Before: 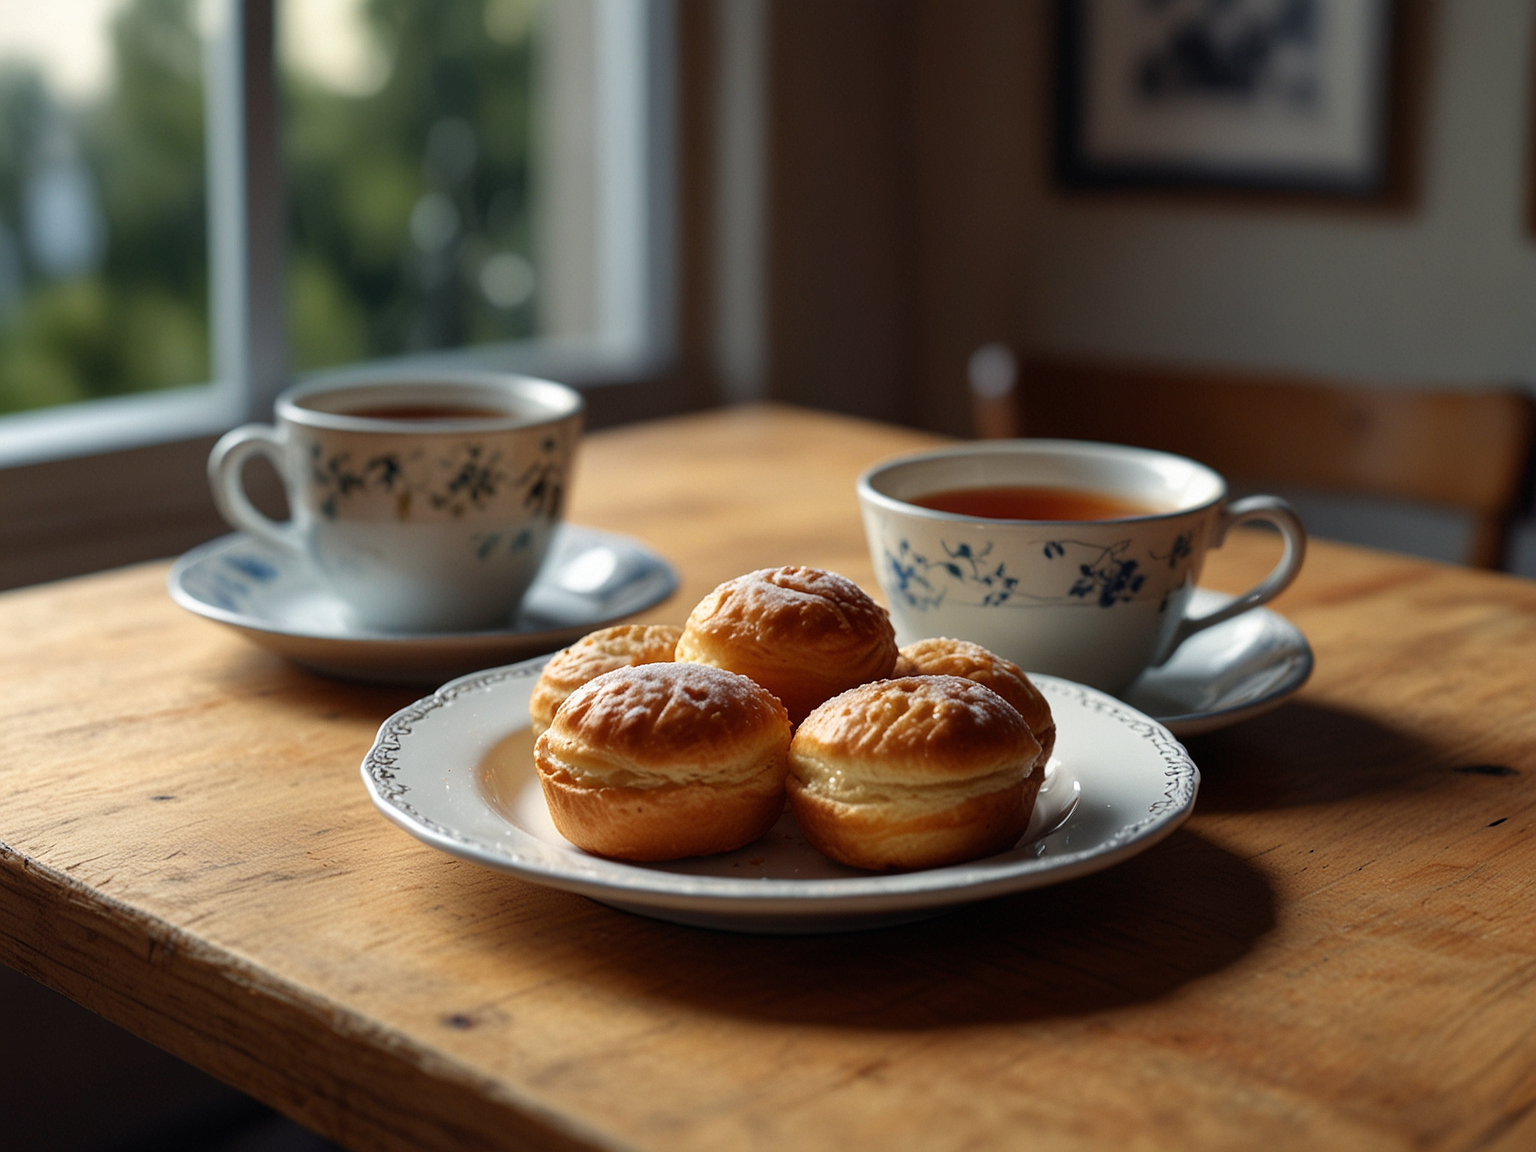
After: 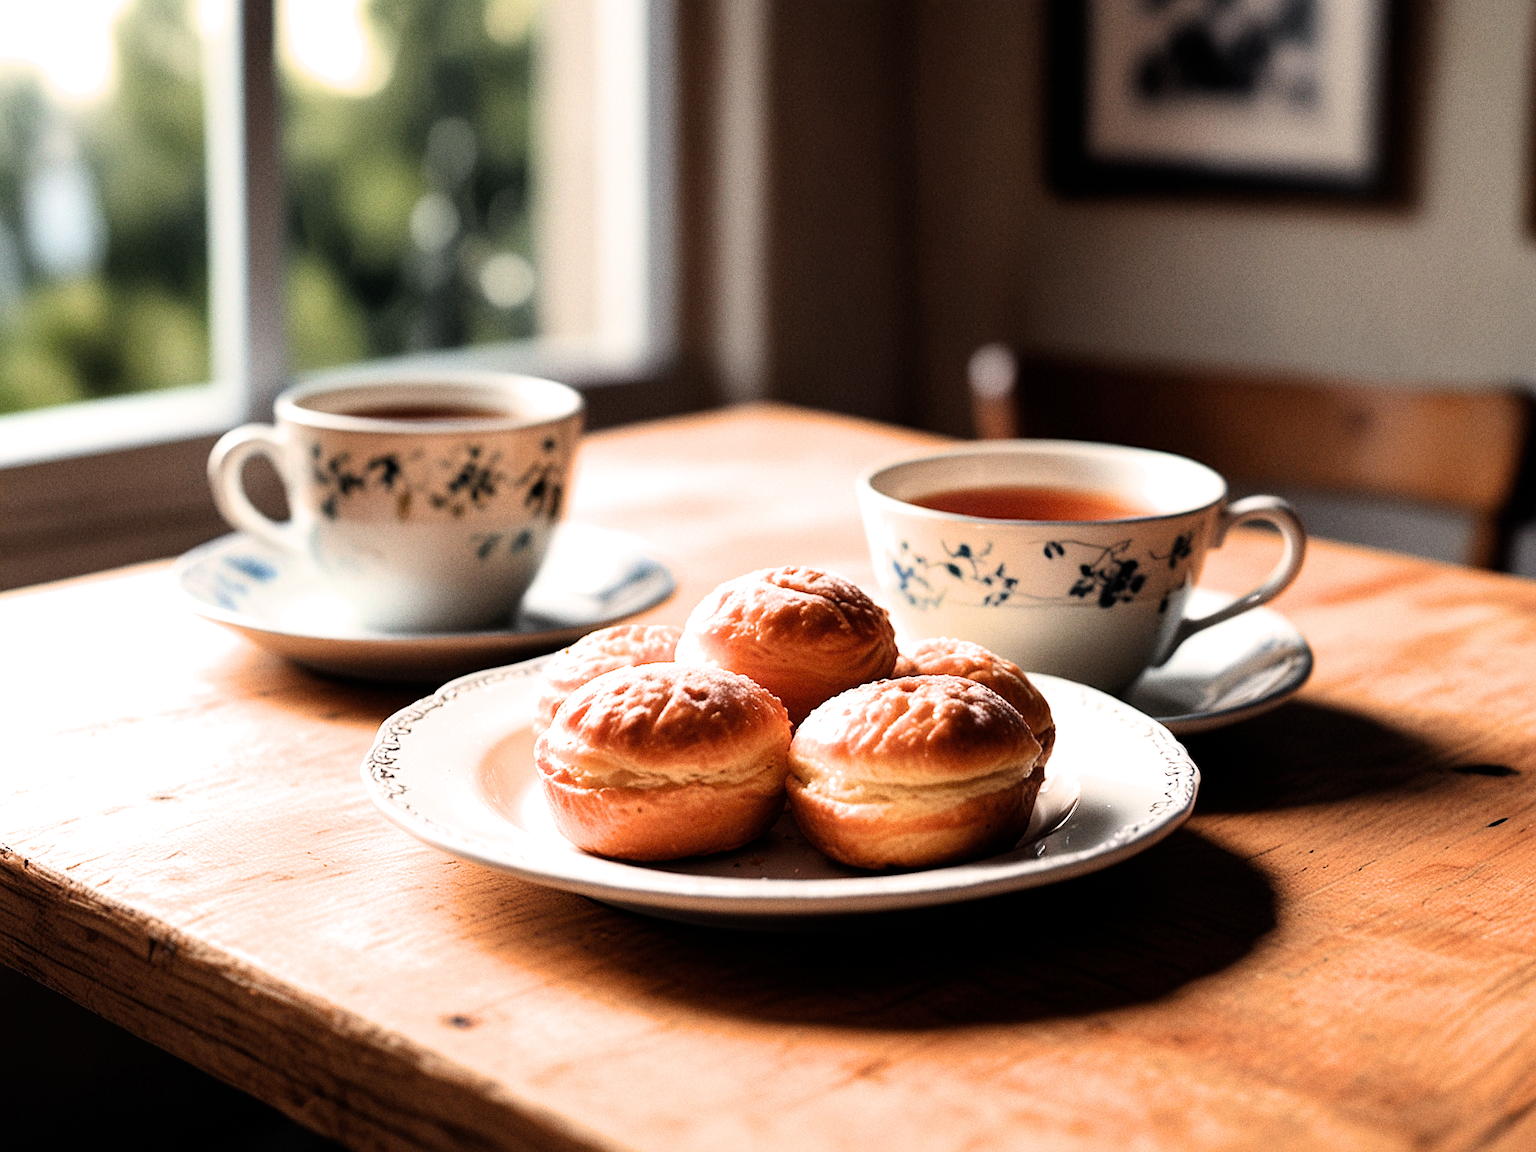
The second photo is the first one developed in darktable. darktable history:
white balance: red 1.127, blue 0.943
grain: coarseness 0.47 ISO
filmic rgb: black relative exposure -5.42 EV, white relative exposure 2.85 EV, dynamic range scaling -37.73%, hardness 4, contrast 1.605, highlights saturation mix -0.93%
exposure: black level correction 0, exposure 1.2 EV, compensate highlight preservation false
